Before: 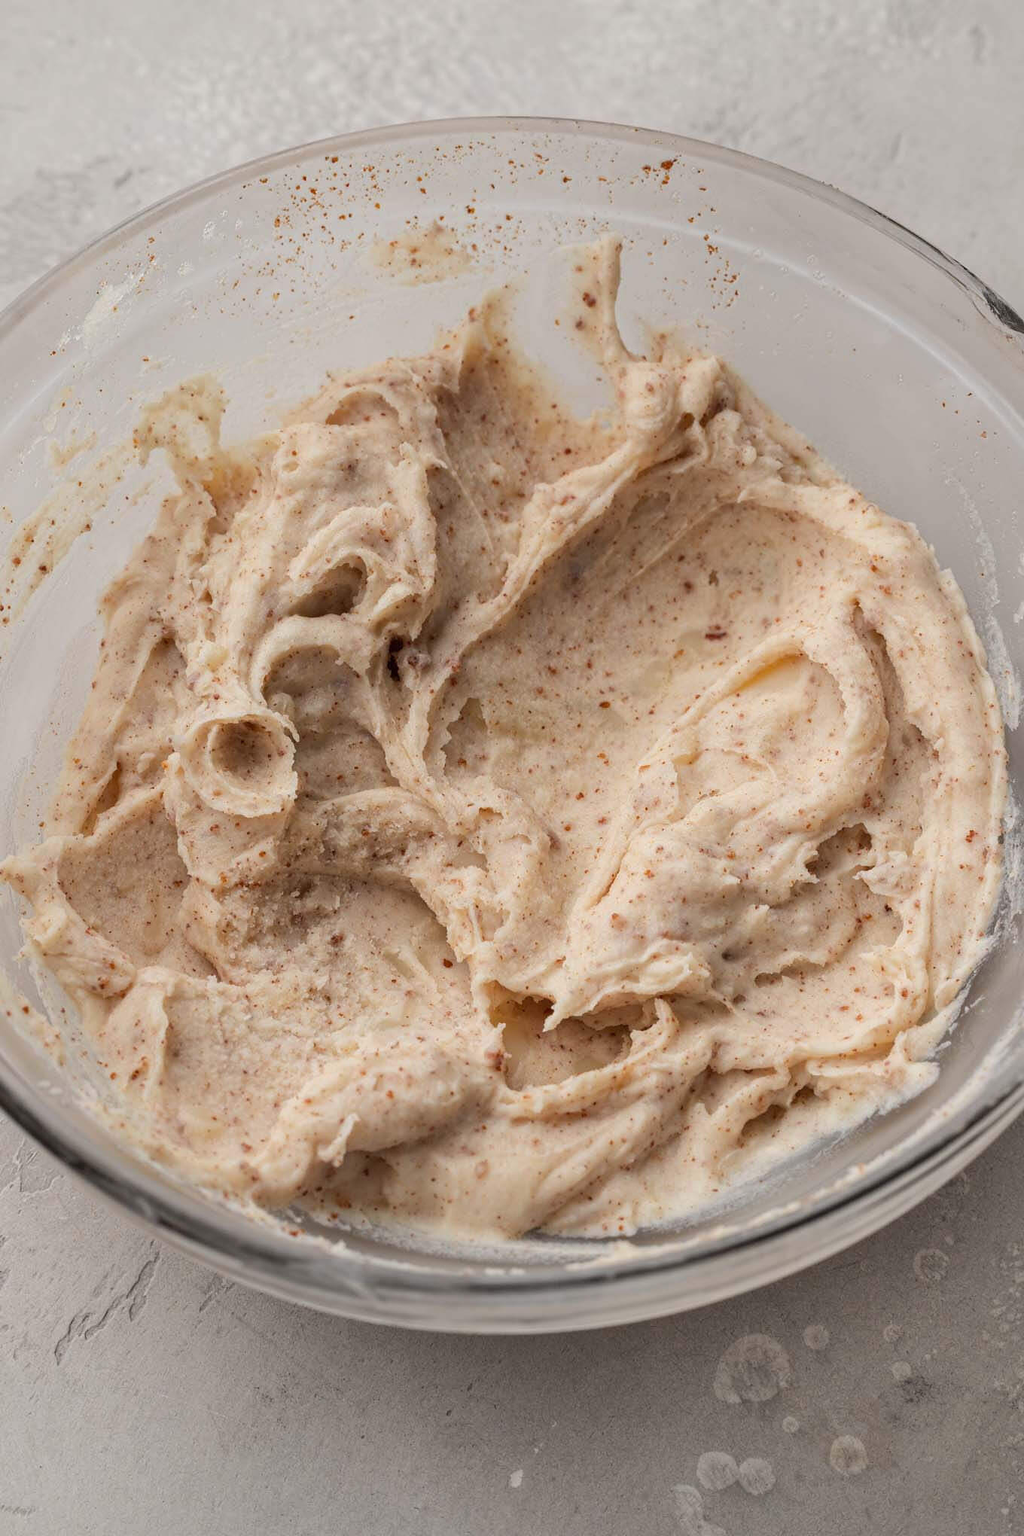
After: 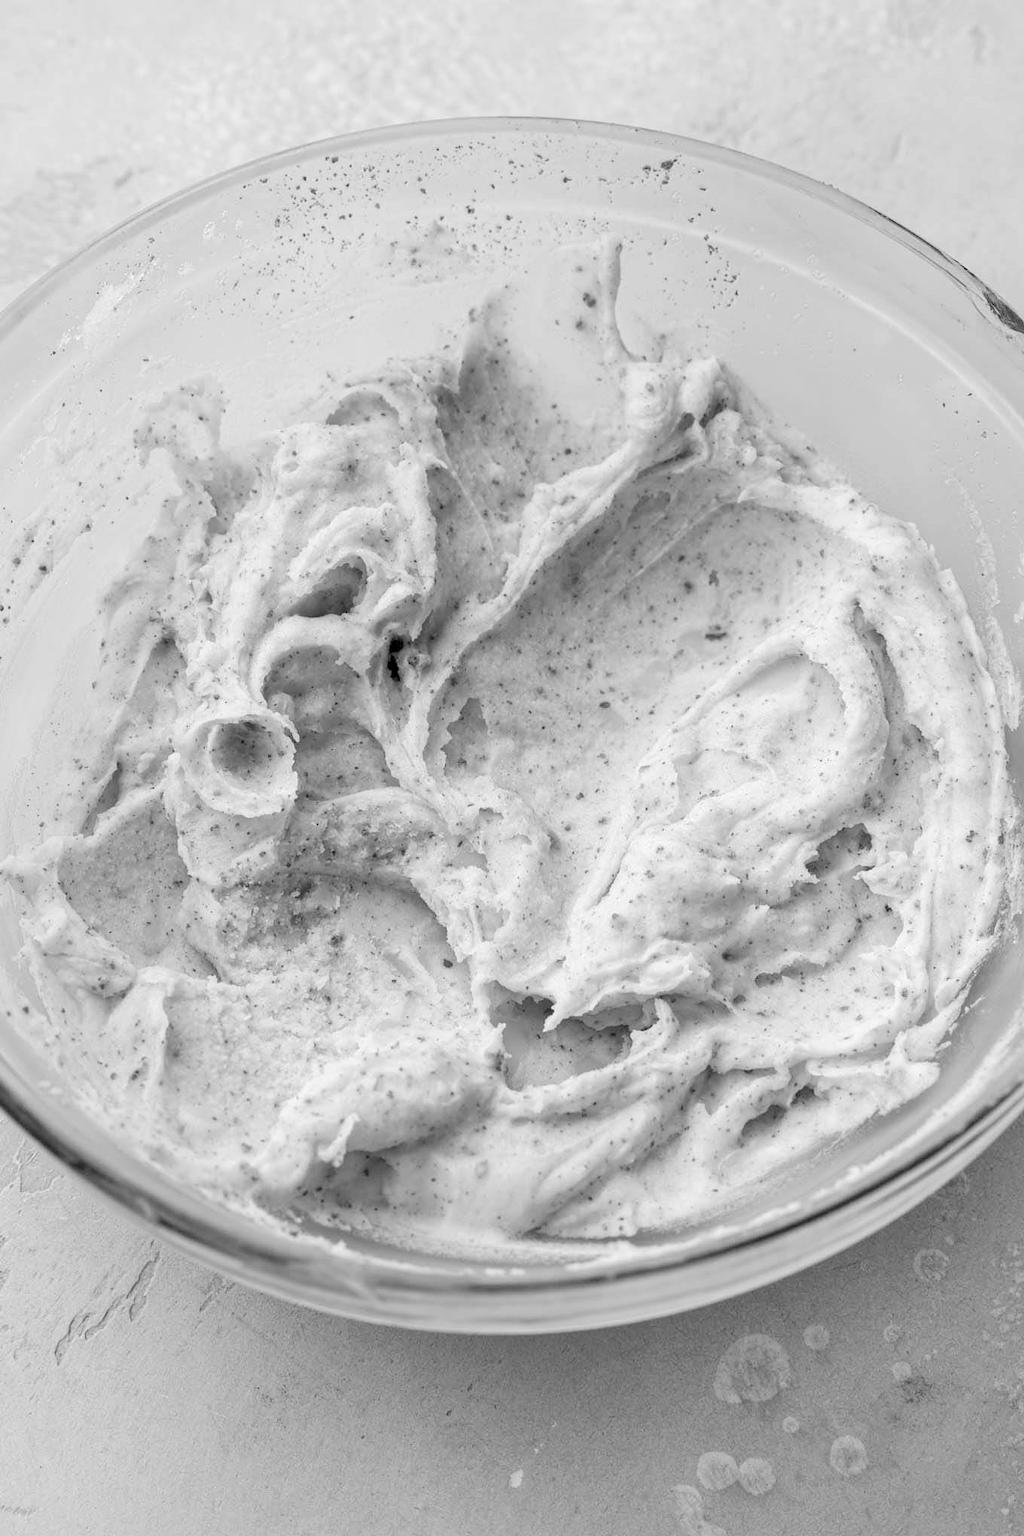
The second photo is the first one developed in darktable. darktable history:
levels: black 3.83%, white 90.64%, levels [0.044, 0.416, 0.908]
monochrome: a -6.99, b 35.61, size 1.4
